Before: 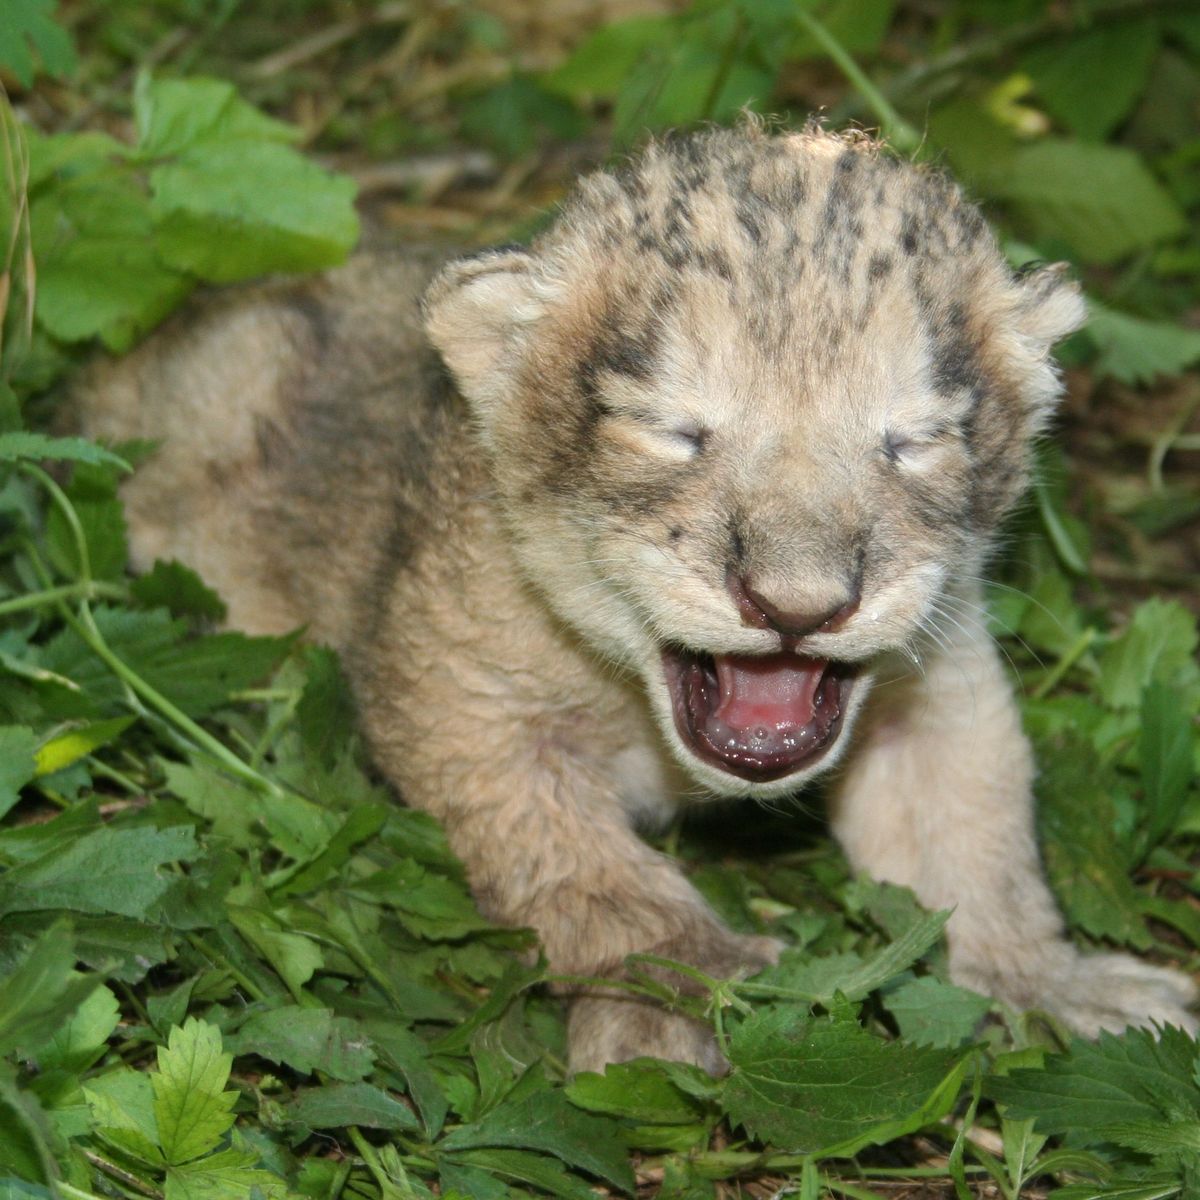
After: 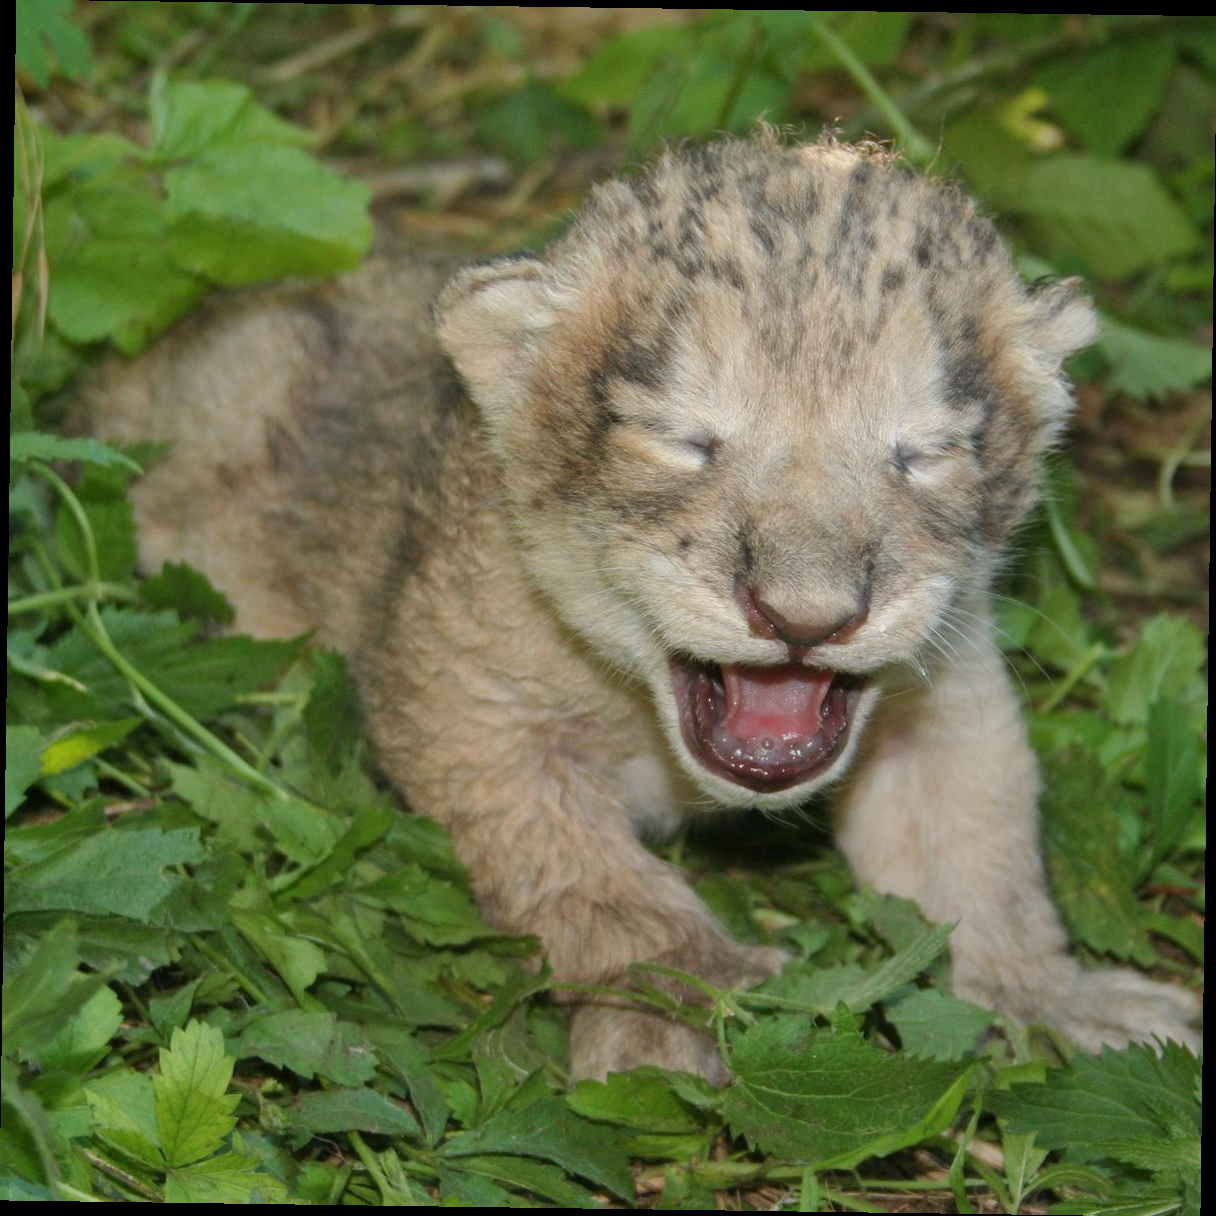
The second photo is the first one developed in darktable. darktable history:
rotate and perspective: rotation 0.8°, automatic cropping off
exposure: exposure 0.127 EV, compensate highlight preservation false
tone equalizer: -8 EV 0.25 EV, -7 EV 0.417 EV, -6 EV 0.417 EV, -5 EV 0.25 EV, -3 EV -0.25 EV, -2 EV -0.417 EV, -1 EV -0.417 EV, +0 EV -0.25 EV, edges refinement/feathering 500, mask exposure compensation -1.57 EV, preserve details guided filter
